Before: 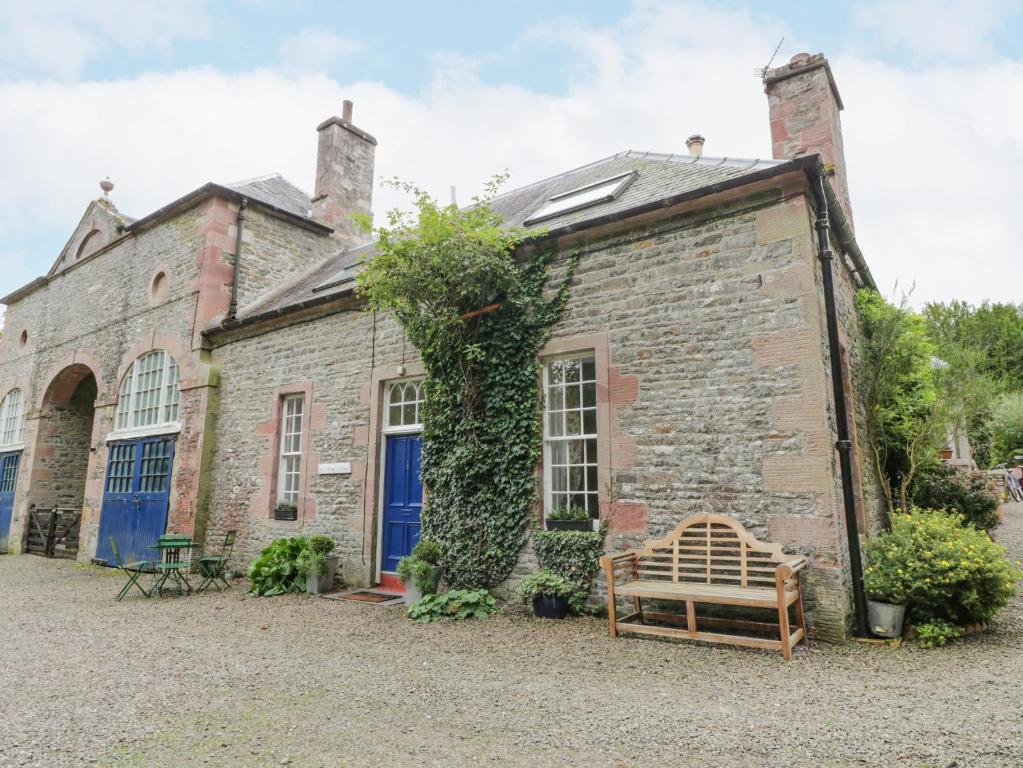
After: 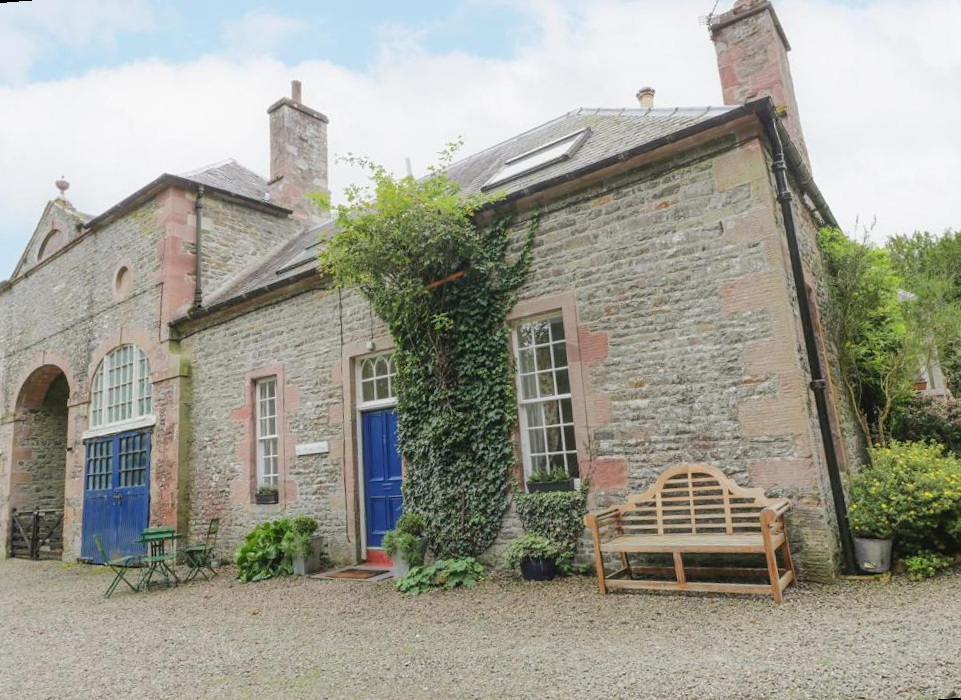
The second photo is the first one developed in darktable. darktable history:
rotate and perspective: rotation -4.57°, crop left 0.054, crop right 0.944, crop top 0.087, crop bottom 0.914
contrast equalizer: y [[0.5, 0.488, 0.462, 0.461, 0.491, 0.5], [0.5 ×6], [0.5 ×6], [0 ×6], [0 ×6]]
